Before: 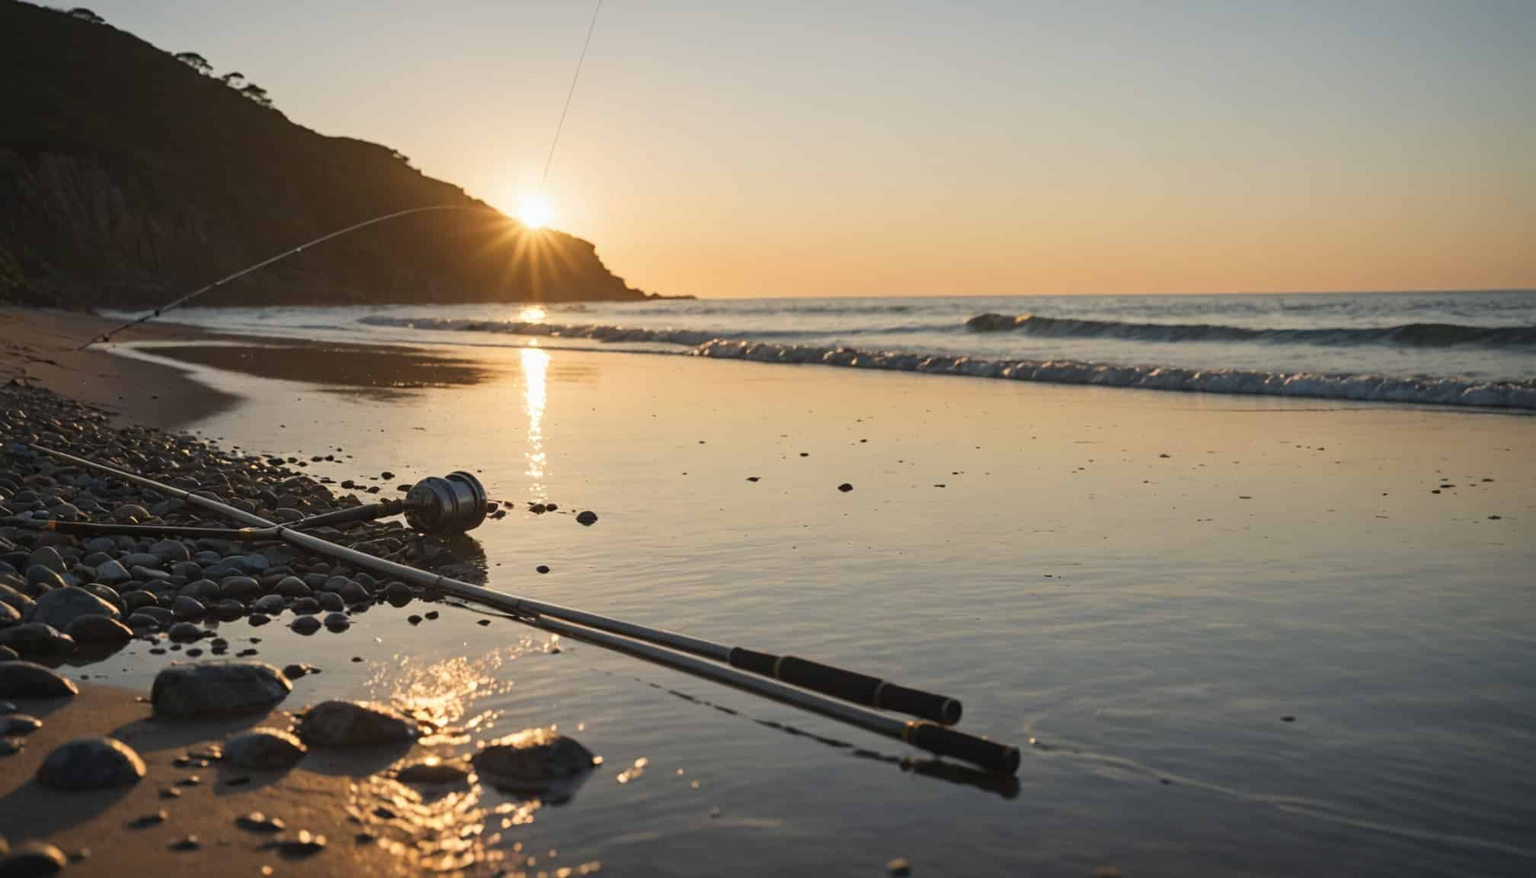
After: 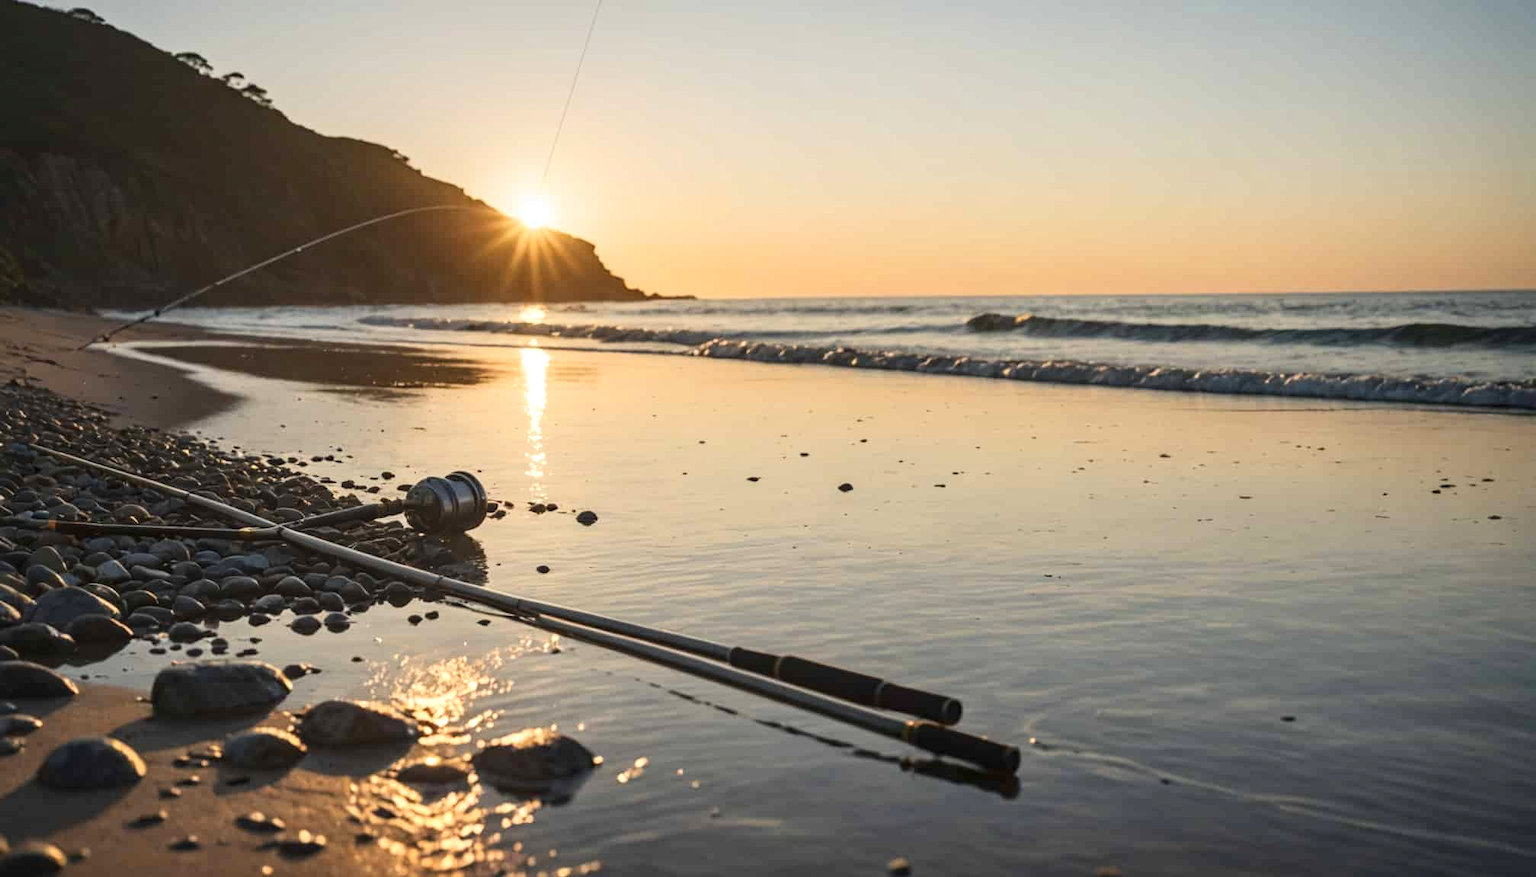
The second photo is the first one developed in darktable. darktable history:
tone curve: curves: ch0 [(0, 0.028) (0.138, 0.156) (0.468, 0.516) (0.754, 0.823) (1, 1)], color space Lab, linked channels, preserve colors none
local contrast: detail 130%
